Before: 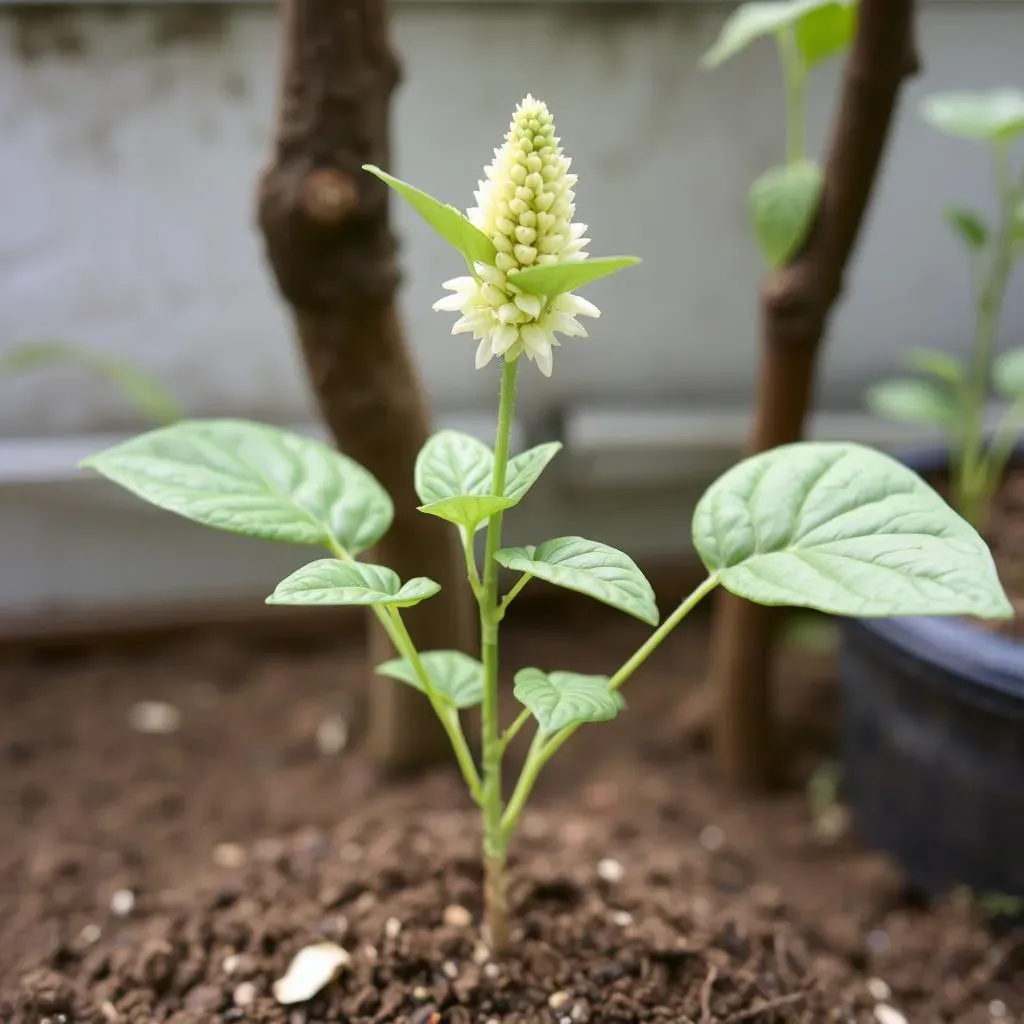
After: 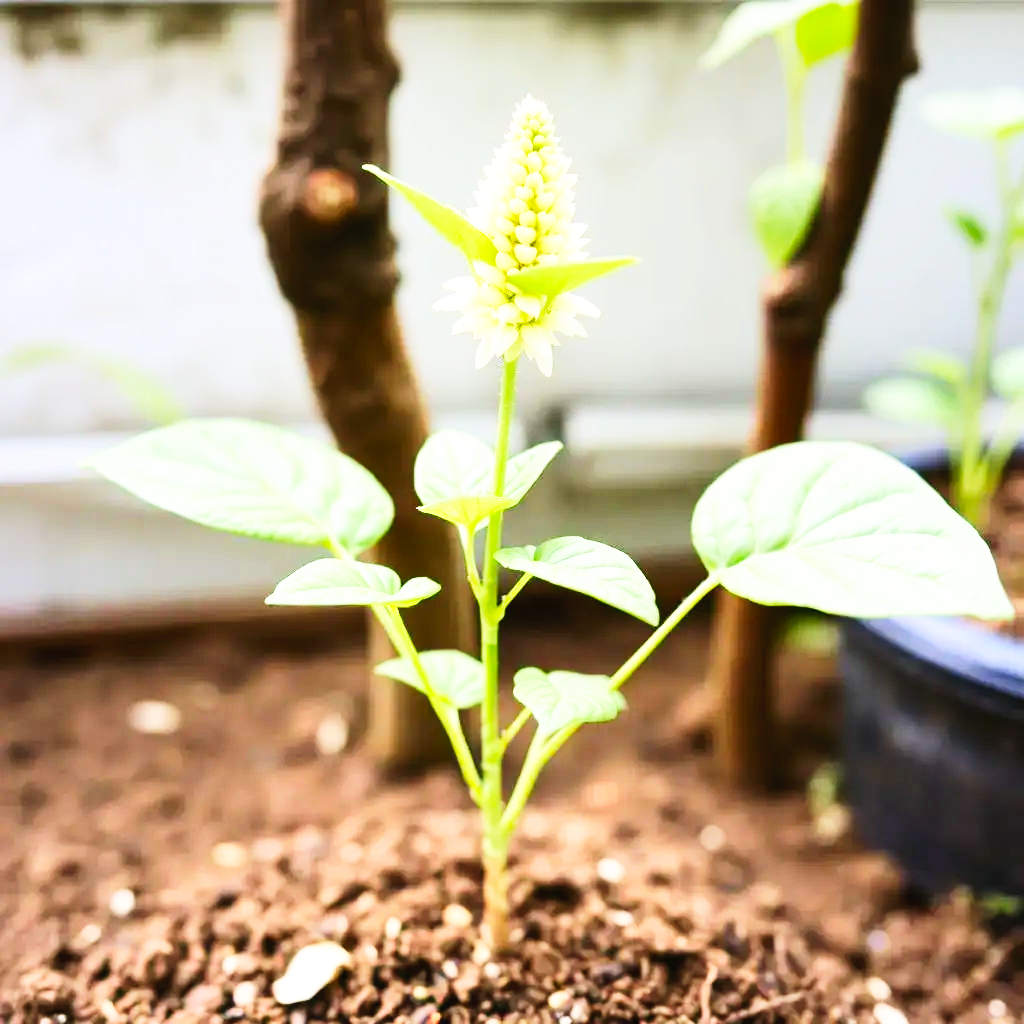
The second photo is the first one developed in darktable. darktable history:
base curve: curves: ch0 [(0, 0) (0.007, 0.004) (0.027, 0.03) (0.046, 0.07) (0.207, 0.54) (0.442, 0.872) (0.673, 0.972) (1, 1)], preserve colors none
contrast brightness saturation: contrast 0.2, brightness 0.16, saturation 0.22
